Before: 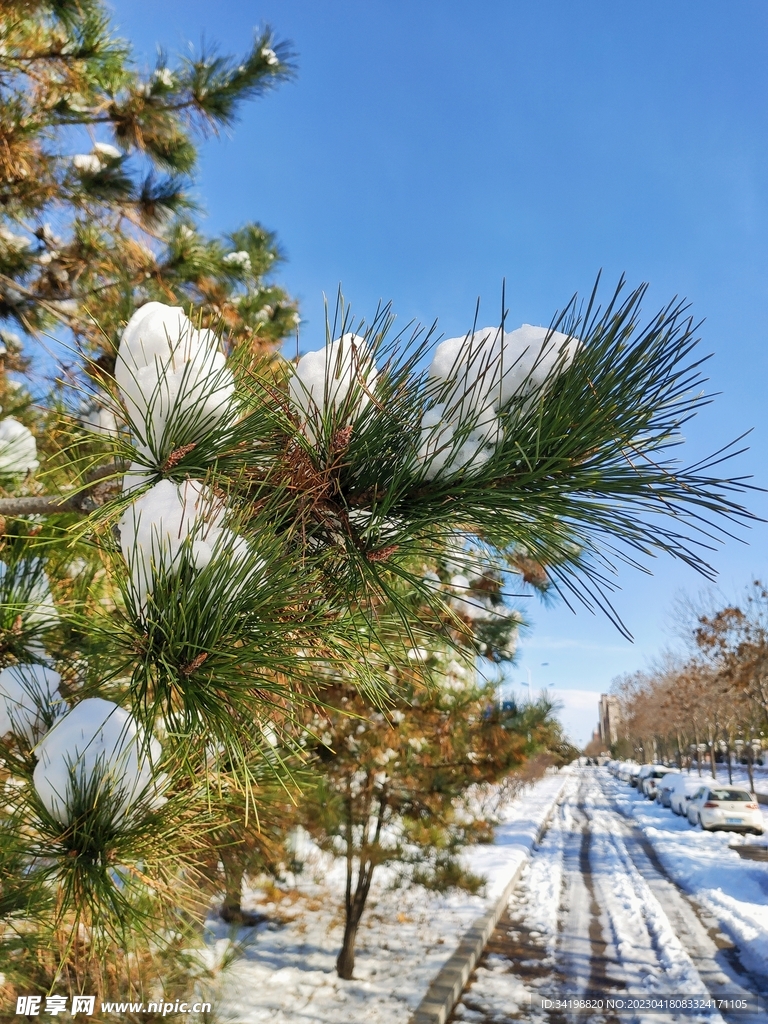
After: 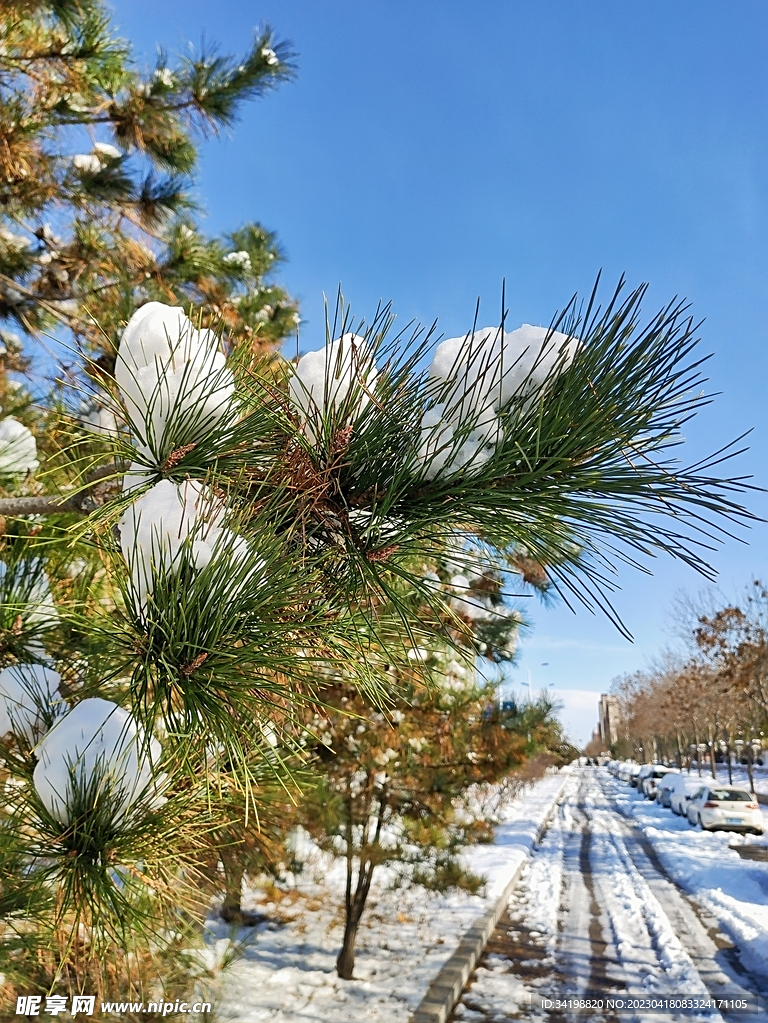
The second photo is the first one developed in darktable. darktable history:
crop: bottom 0.075%
sharpen: on, module defaults
shadows and highlights: shadows 37.74, highlights -27.46, soften with gaussian
